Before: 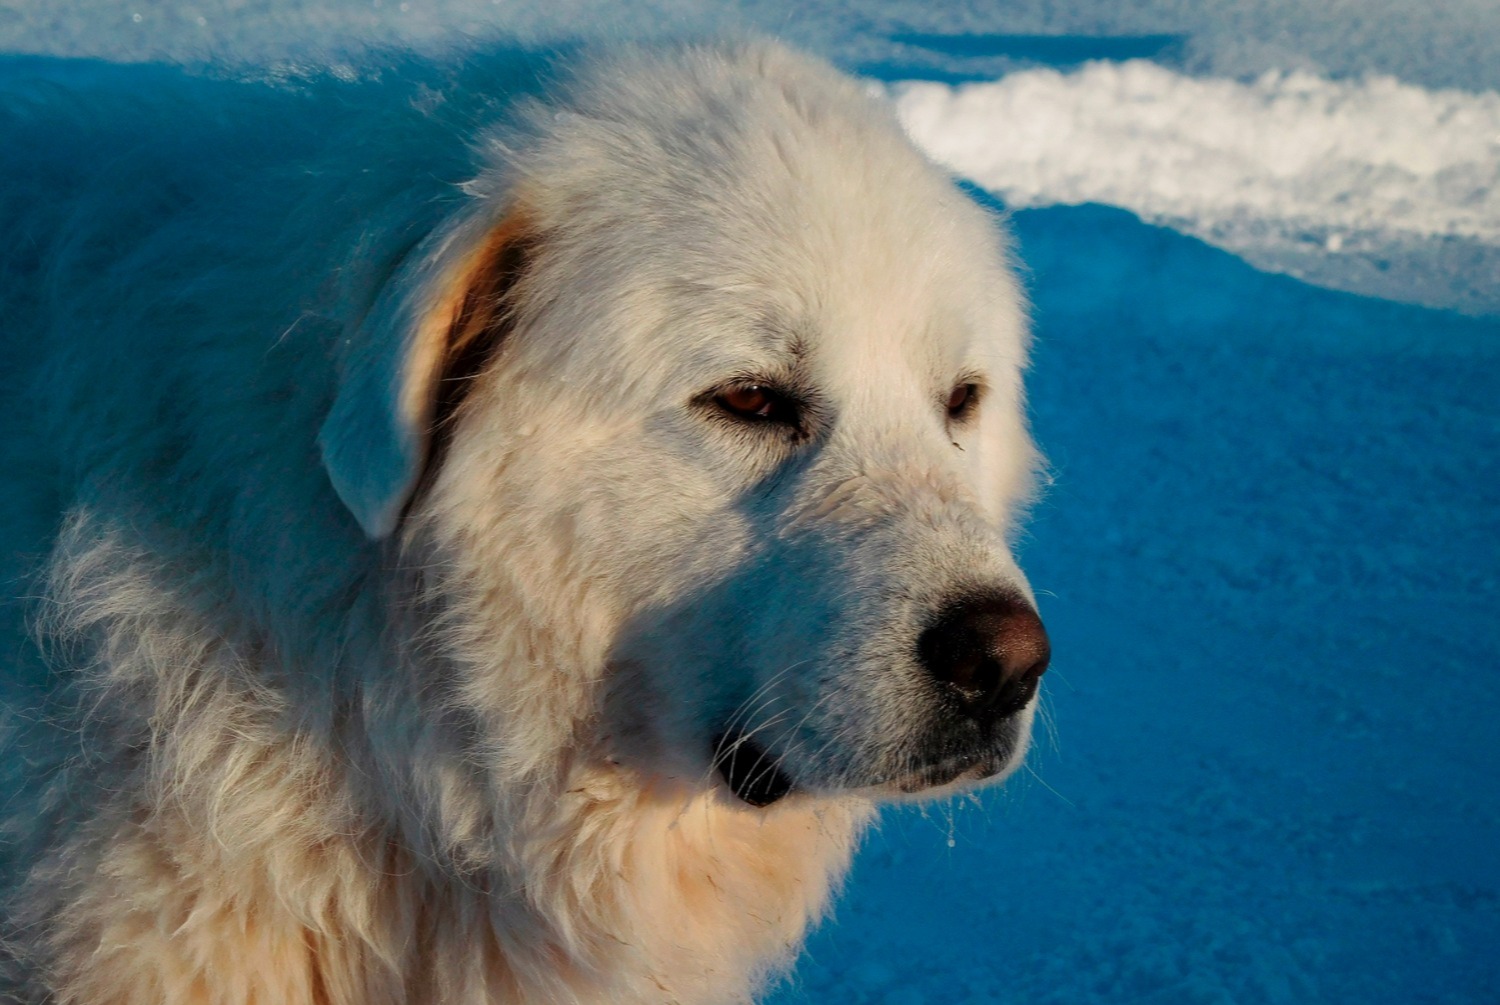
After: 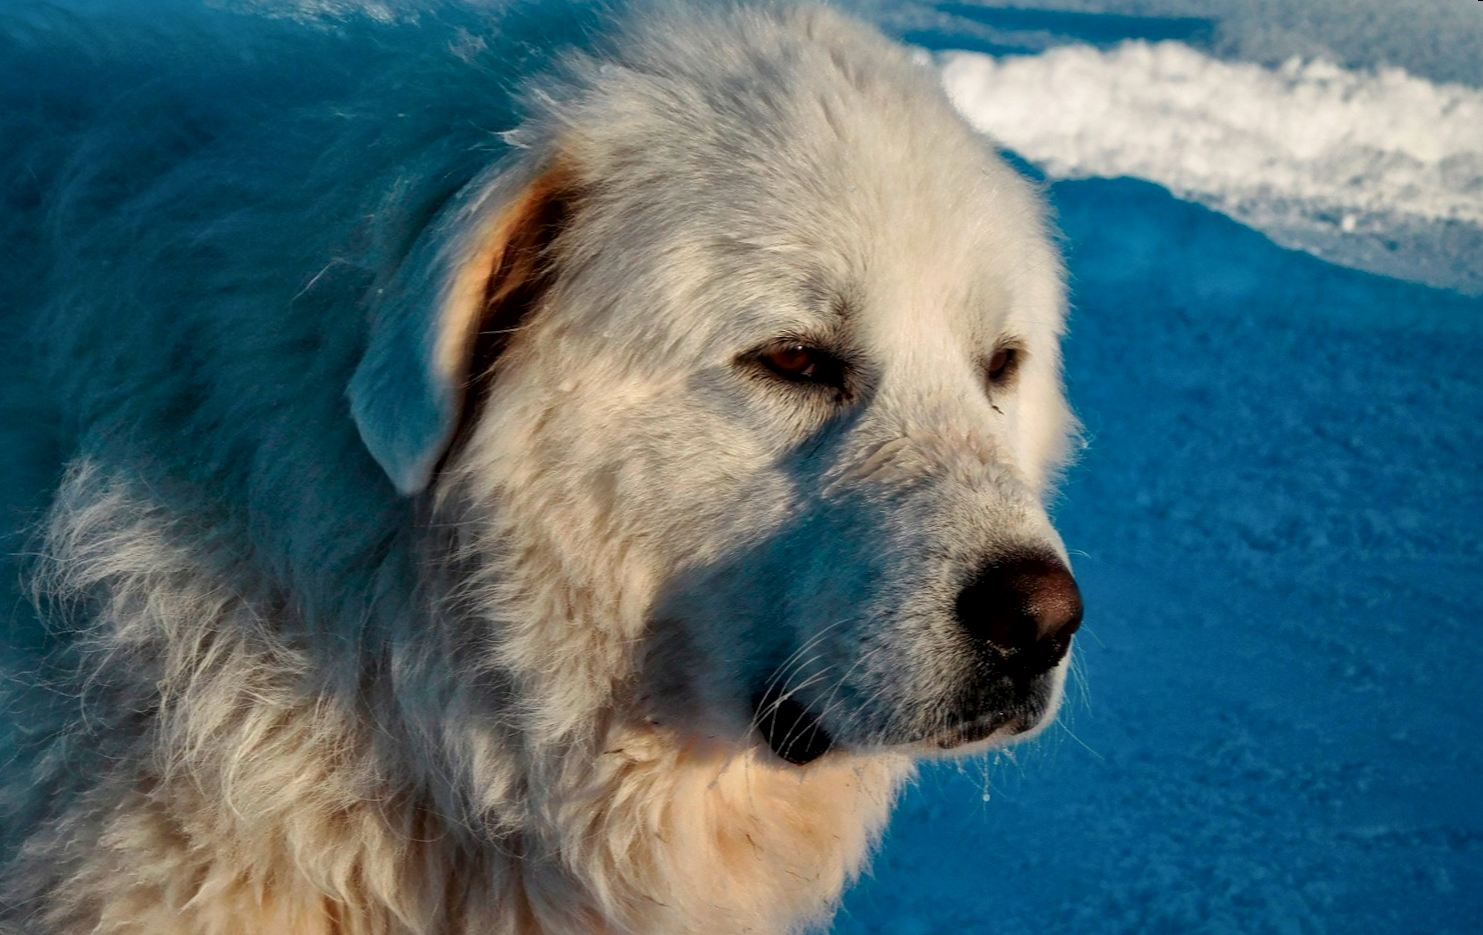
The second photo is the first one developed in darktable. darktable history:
rotate and perspective: rotation 0.679°, lens shift (horizontal) 0.136, crop left 0.009, crop right 0.991, crop top 0.078, crop bottom 0.95
local contrast: mode bilateral grid, contrast 20, coarseness 50, detail 161%, midtone range 0.2
